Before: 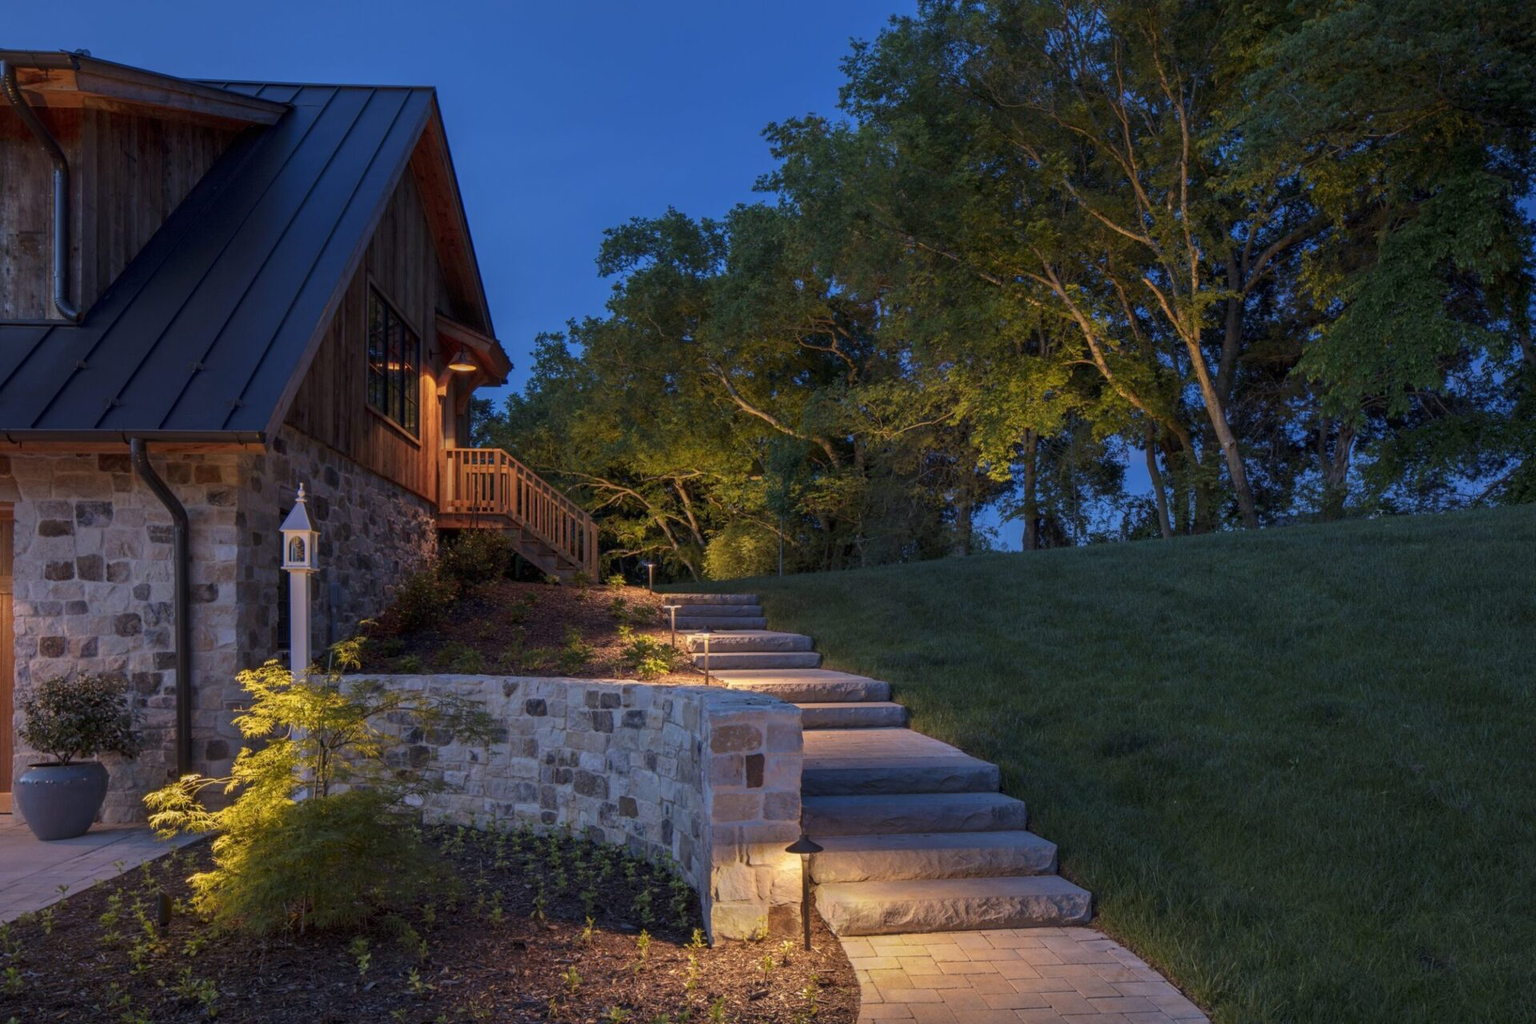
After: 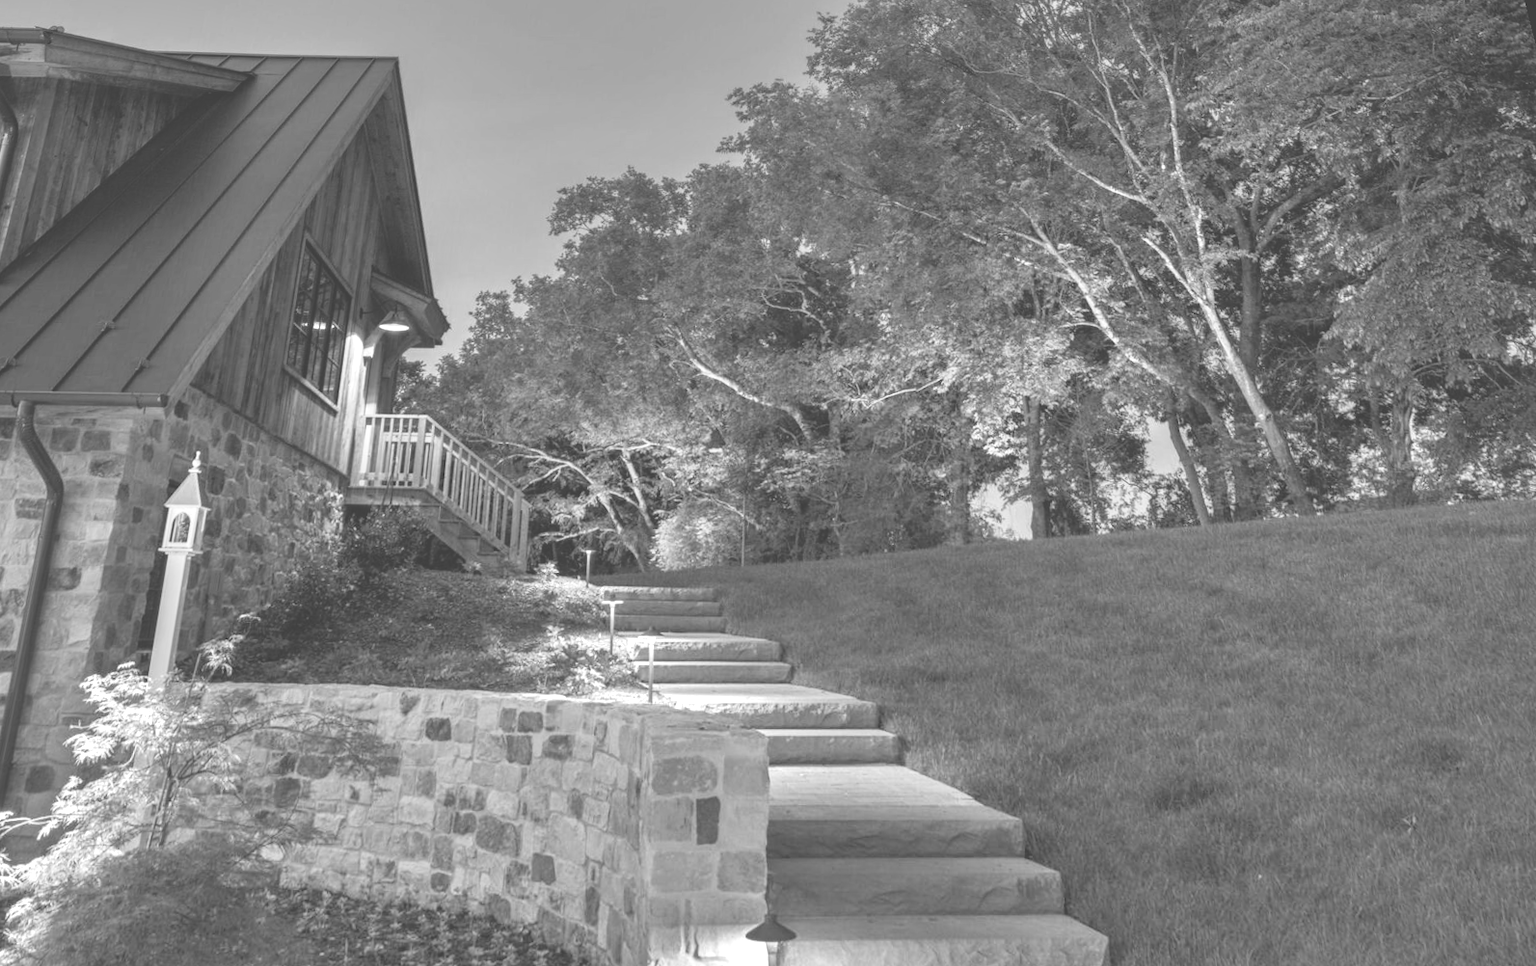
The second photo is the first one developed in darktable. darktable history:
white balance: red 1.004, blue 1.024
contrast brightness saturation: contrast 0.08, saturation 0.02
crop: bottom 19.644%
monochrome: a -71.75, b 75.82
shadows and highlights: low approximation 0.01, soften with gaussian
colorize: hue 28.8°, source mix 100%
rotate and perspective: rotation 0.72°, lens shift (vertical) -0.352, lens shift (horizontal) -0.051, crop left 0.152, crop right 0.859, crop top 0.019, crop bottom 0.964
